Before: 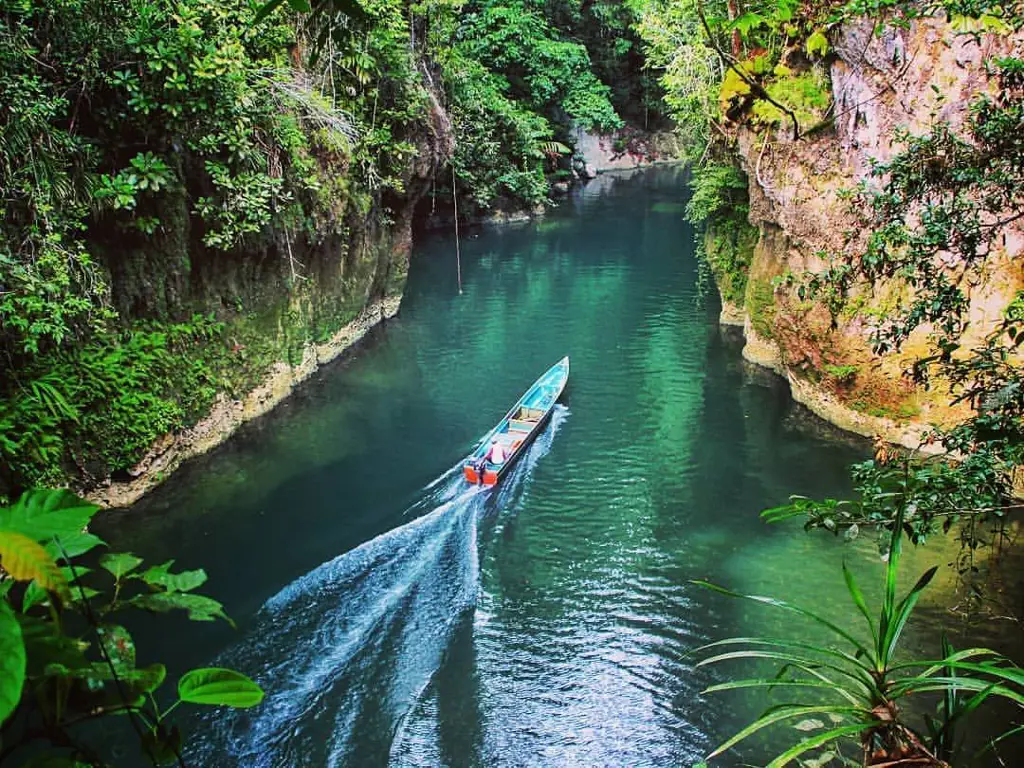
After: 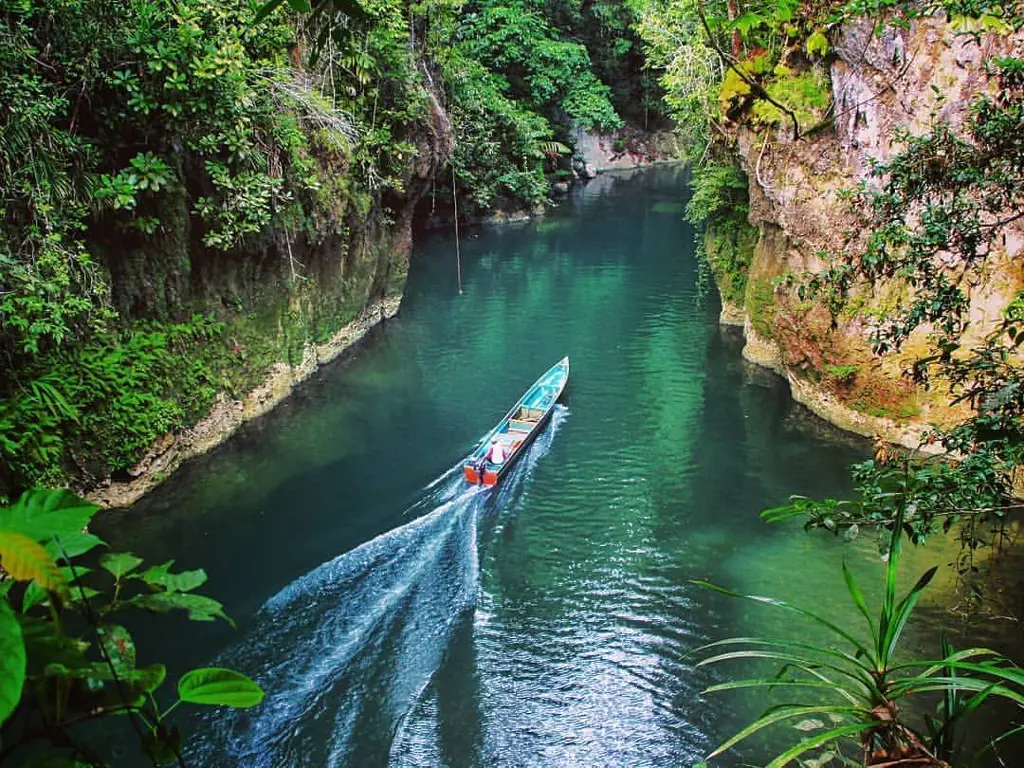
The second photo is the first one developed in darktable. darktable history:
tone equalizer: -8 EV -0.001 EV, -7 EV 0.003 EV, -6 EV -0.001 EV, -5 EV -0.012 EV, -4 EV -0.067 EV, -3 EV -0.221 EV, -2 EV -0.291 EV, -1 EV 0.108 EV, +0 EV 0.303 EV, edges refinement/feathering 500, mask exposure compensation -1.57 EV, preserve details no
